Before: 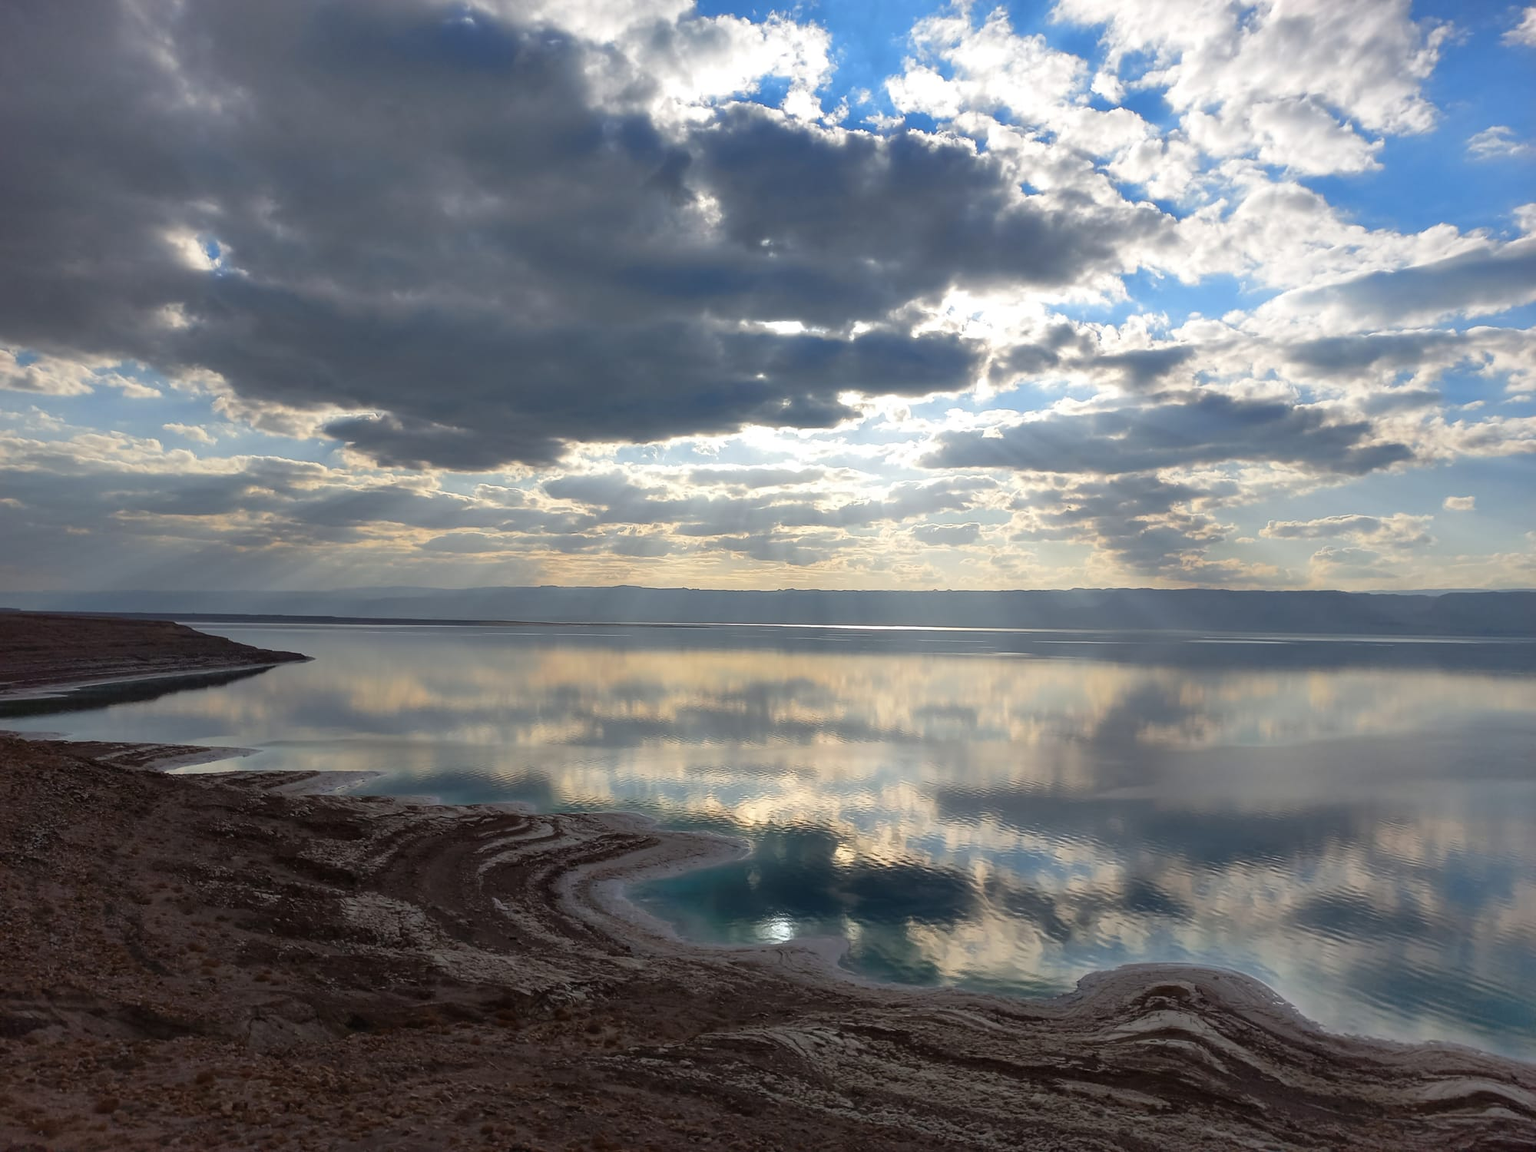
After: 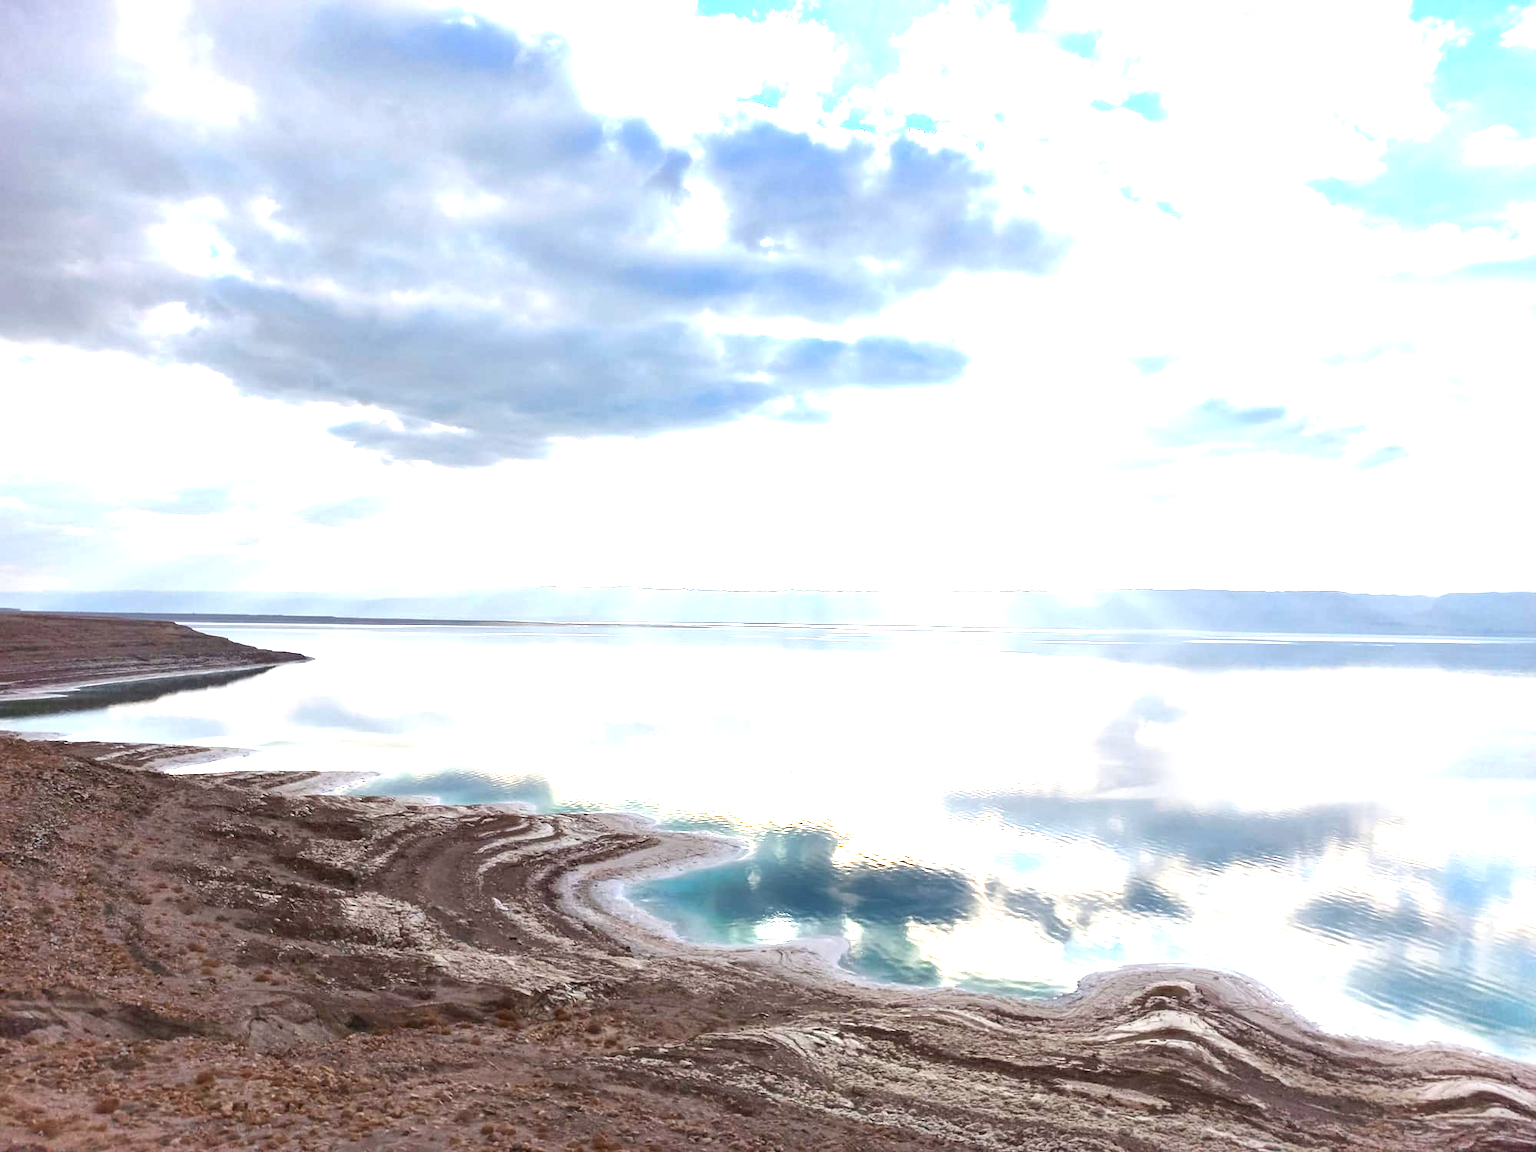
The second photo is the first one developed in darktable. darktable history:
exposure: black level correction 0.001, exposure 2.591 EV, compensate highlight preservation false
